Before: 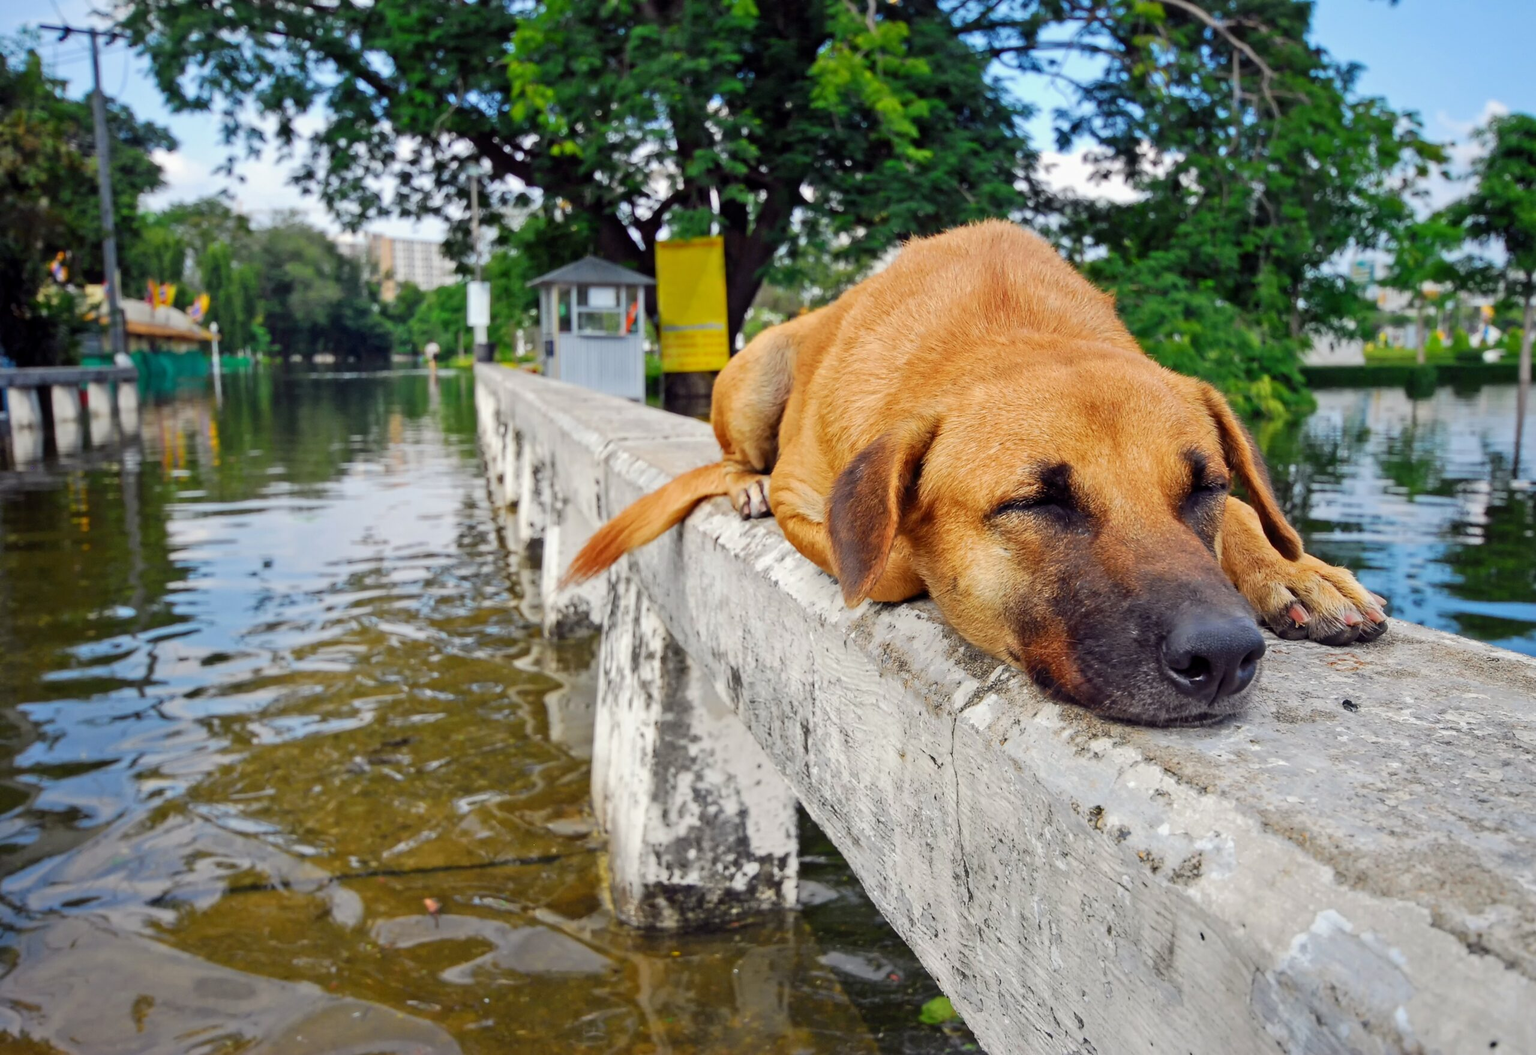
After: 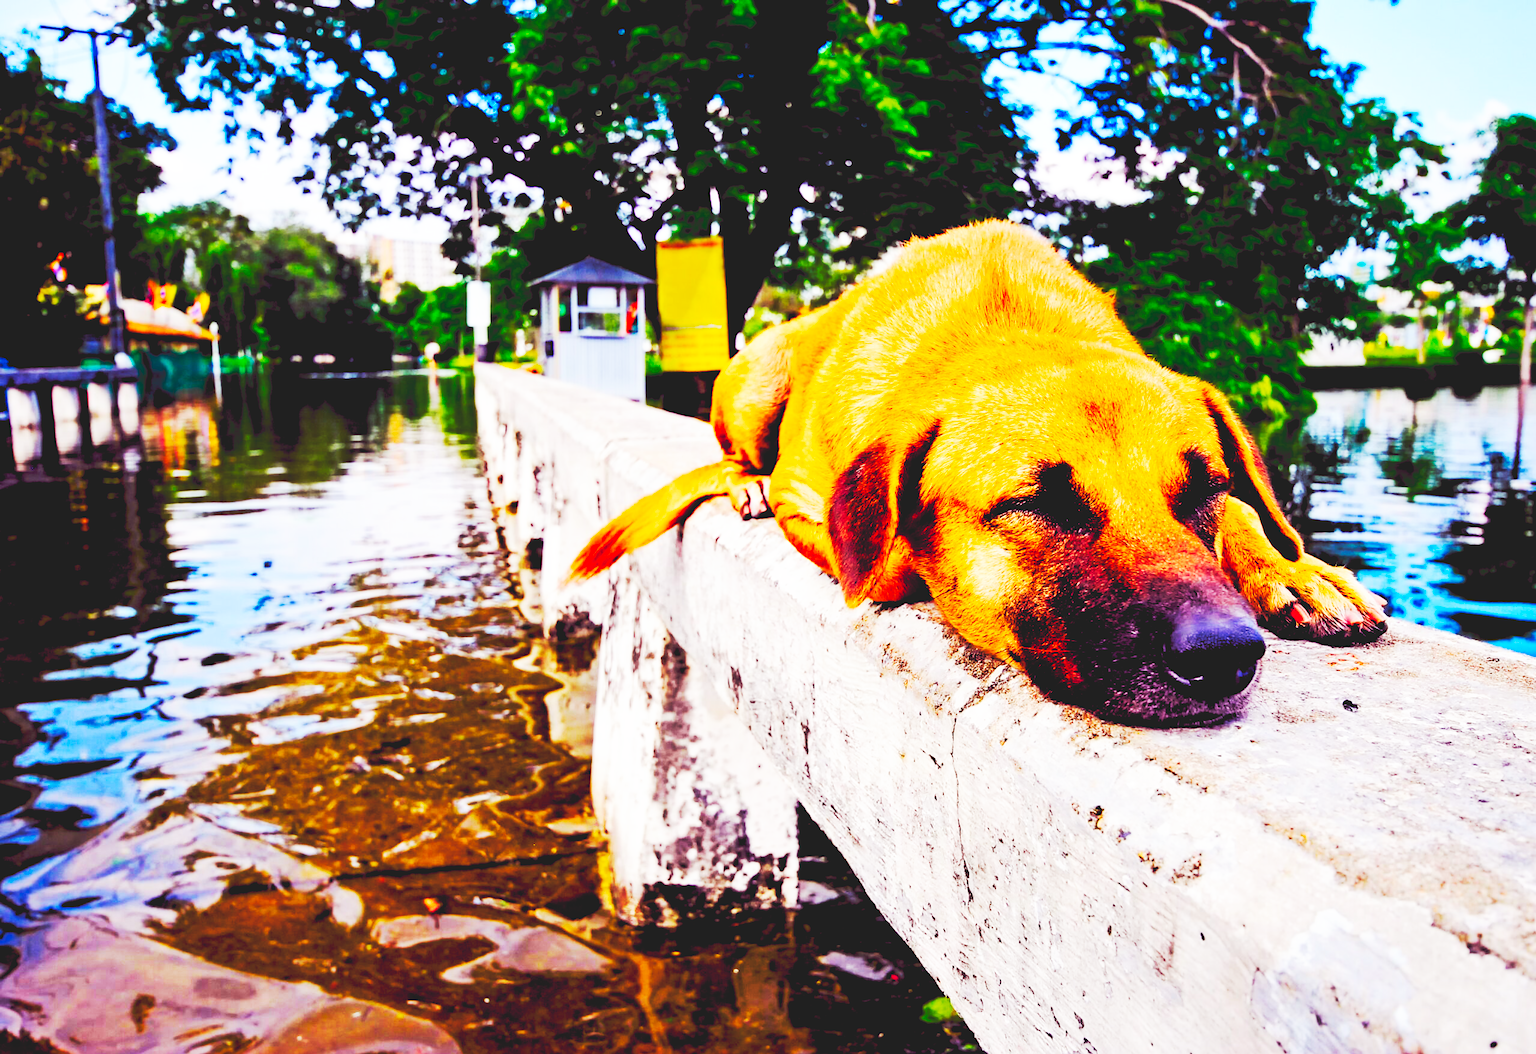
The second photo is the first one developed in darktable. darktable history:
base curve: curves: ch0 [(0, 0.015) (0.085, 0.116) (0.134, 0.298) (0.19, 0.545) (0.296, 0.764) (0.599, 0.982) (1, 1)], preserve colors none
exposure: black level correction 0.046, exposure -0.231 EV, compensate highlight preservation false
color balance rgb: global offset › chroma 0.285%, global offset › hue 319.95°, perceptual saturation grading › global saturation 34.555%, perceptual saturation grading › highlights -24.813%, perceptual saturation grading › shadows 49.801%, perceptual brilliance grading › mid-tones 10.023%, perceptual brilliance grading › shadows 14.614%
